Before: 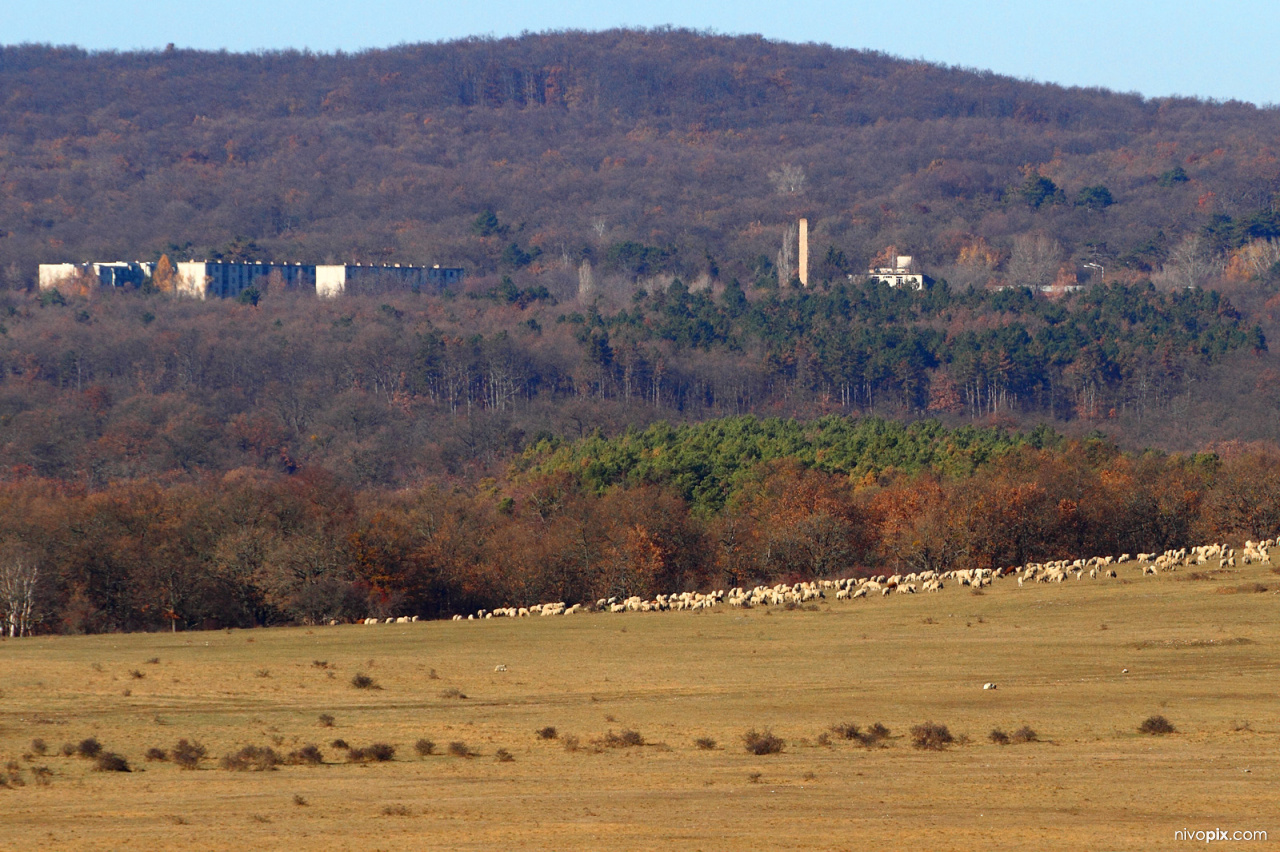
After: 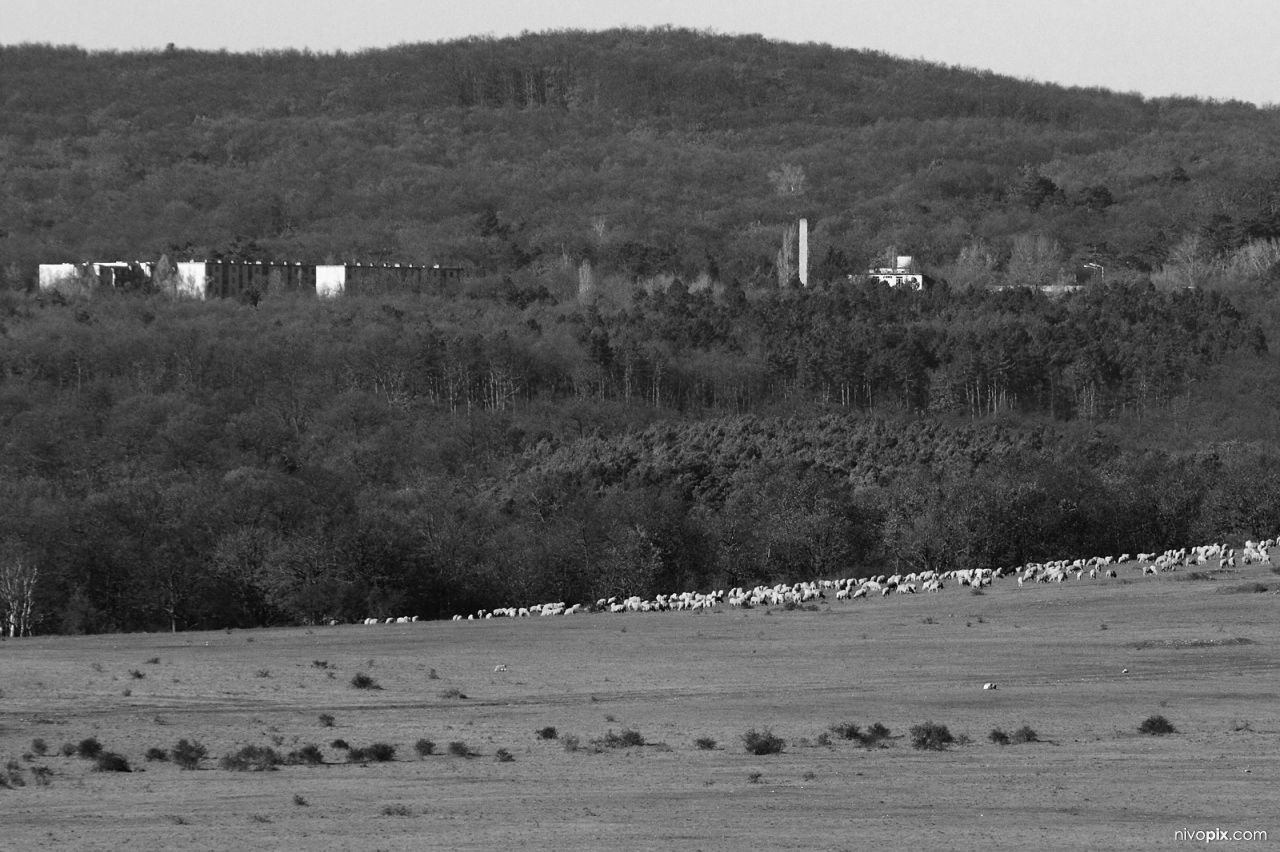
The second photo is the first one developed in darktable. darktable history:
tone curve: curves: ch0 [(0, 0) (0.003, 0.019) (0.011, 0.022) (0.025, 0.027) (0.044, 0.037) (0.069, 0.049) (0.1, 0.066) (0.136, 0.091) (0.177, 0.125) (0.224, 0.159) (0.277, 0.206) (0.335, 0.266) (0.399, 0.332) (0.468, 0.411) (0.543, 0.492) (0.623, 0.577) (0.709, 0.668) (0.801, 0.767) (0.898, 0.869) (1, 1)], preserve colors none
color look up table: target L [94.45, 92, 85.27, 77.34, 71.84, 53.19, 51.22, 39.9, 201.6, 88.12, 75.52, 71.47, 63.6, 67.24, 64.74, 56.32, 58.25, 50.83, 42.37, 38.52, 36.84, 27.98, 15.64, 14.2, 95.14, 76.98, 76.61, 60.17, 63.6, 53.98, 57.09, 47.24, 26.21, 44, 41.14, 37.41, 16.11, 35.3, 17.06, 22.16, 5.464, 15.64, 0.548, 94.1, 79.76, 67.49, 52.41, 35.72, 20.79], target a [0, 0.001, 0.001, 0.001, 0, 0, 0.001, 0, 0, 0.001, 0.001, 0, 0, 0.001, 0.001, 0 ×4, 0.001, 0.001, 0, 0, 0, -0.002, 0.001, 0.001, 0.001, 0, 0, 0.001, 0 ×13, 0.001, 0.001, 0, 0, 0], target b [0, -0.001 ×4, -0.002, -0.002, 0.008, -0.001 ×4, -0.002, -0.007, -0.002 ×5, -0.005, -0.005, 0.005, -0.001, -0.001, 0.021, -0.001, -0.001, -0.002 ×5, 0.005, -0.005, -0.002, -0.005, -0.001, -0.002, 0.004, -0.002, 0.003, -0.001, 0, -0.001, -0.008, -0.007, -0.002, -0.002, 0.004], num patches 49
